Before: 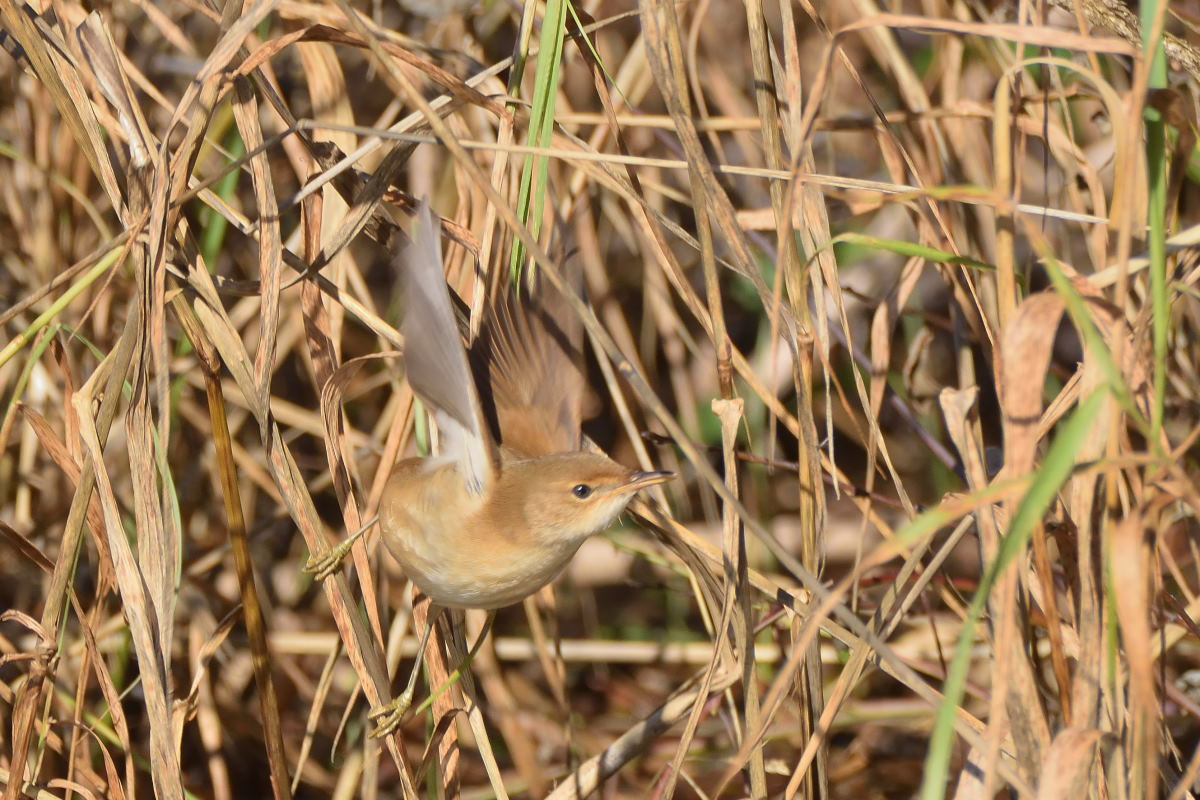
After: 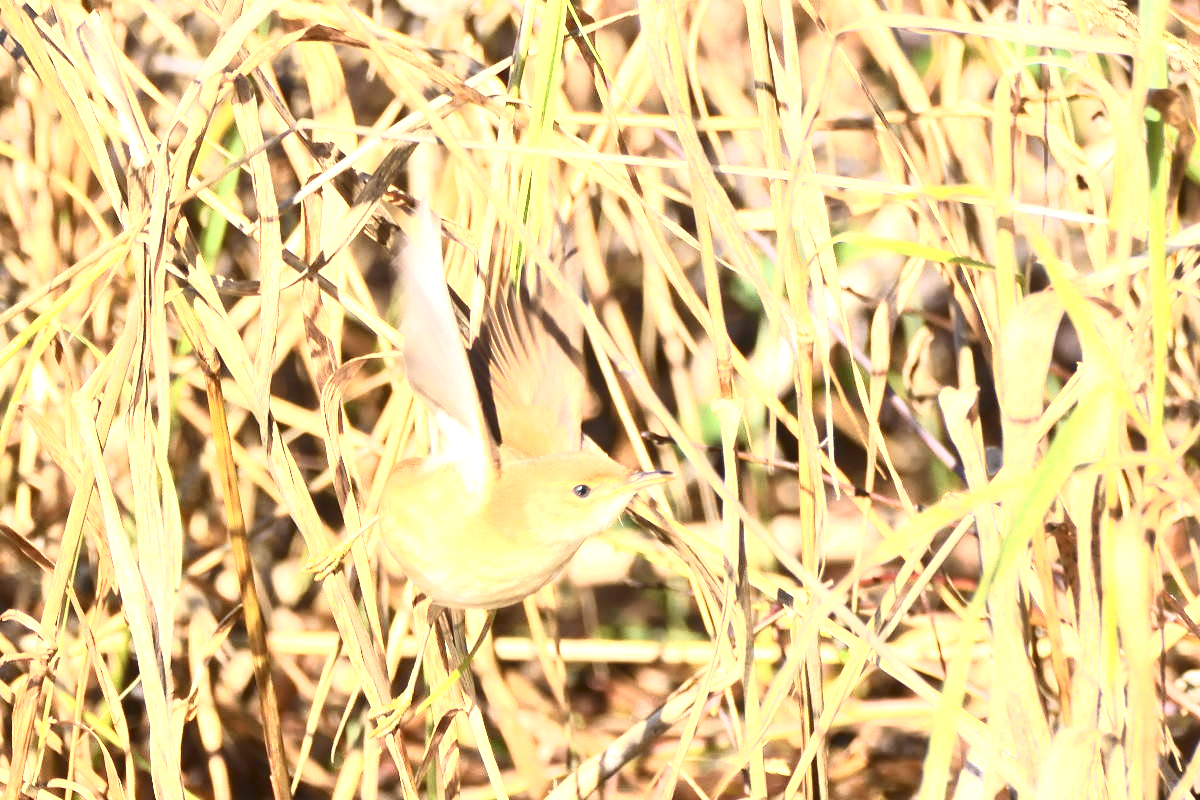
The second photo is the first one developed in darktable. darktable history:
exposure: black level correction 0.001, exposure 1.64 EV, compensate exposure bias true, compensate highlight preservation false
tone curve: curves: ch0 [(0, 0) (0.003, 0.063) (0.011, 0.063) (0.025, 0.063) (0.044, 0.066) (0.069, 0.071) (0.1, 0.09) (0.136, 0.116) (0.177, 0.144) (0.224, 0.192) (0.277, 0.246) (0.335, 0.311) (0.399, 0.399) (0.468, 0.49) (0.543, 0.589) (0.623, 0.709) (0.709, 0.827) (0.801, 0.918) (0.898, 0.969) (1, 1)], color space Lab, independent channels, preserve colors none
